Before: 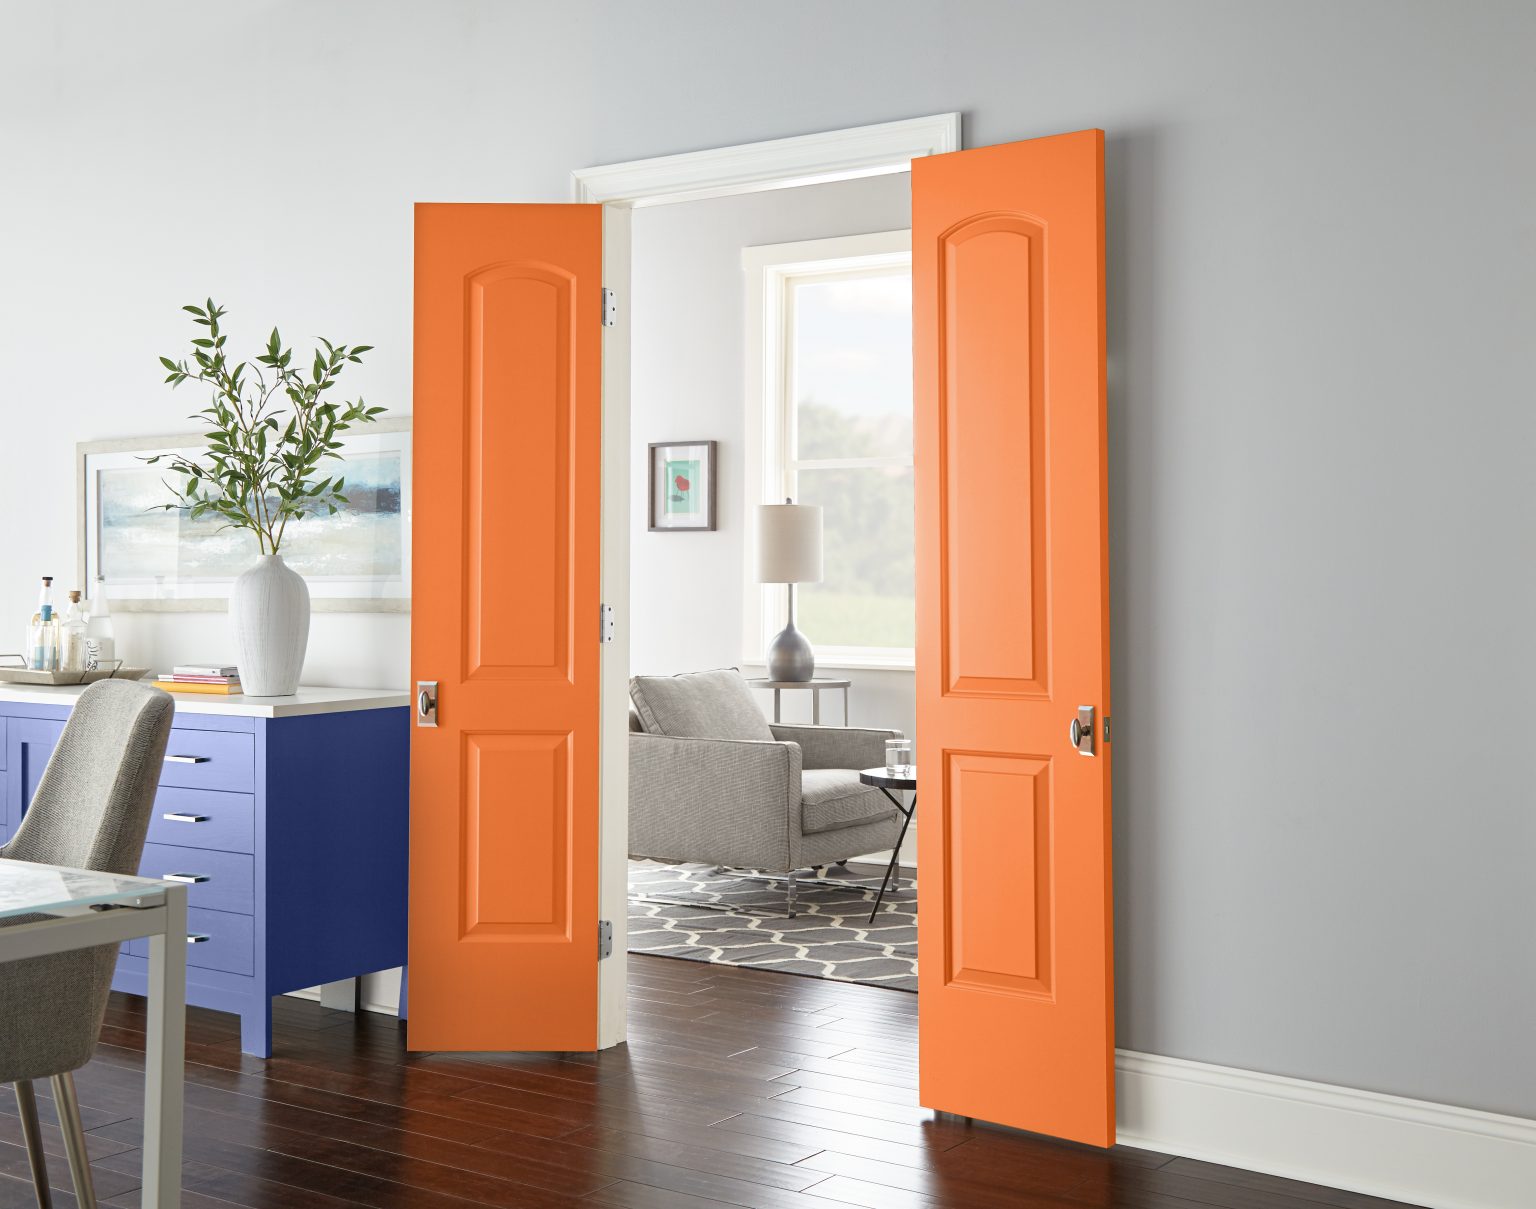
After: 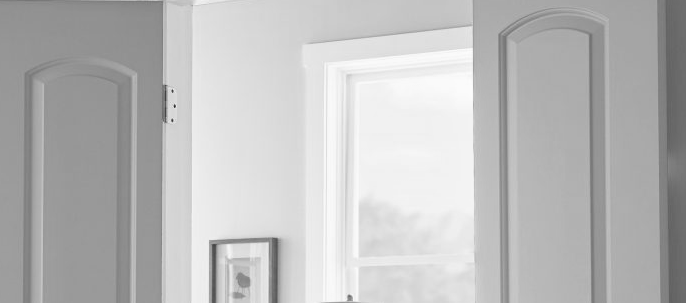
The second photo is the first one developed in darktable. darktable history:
monochrome: a 32, b 64, size 2.3
crop: left 28.64%, top 16.832%, right 26.637%, bottom 58.055%
